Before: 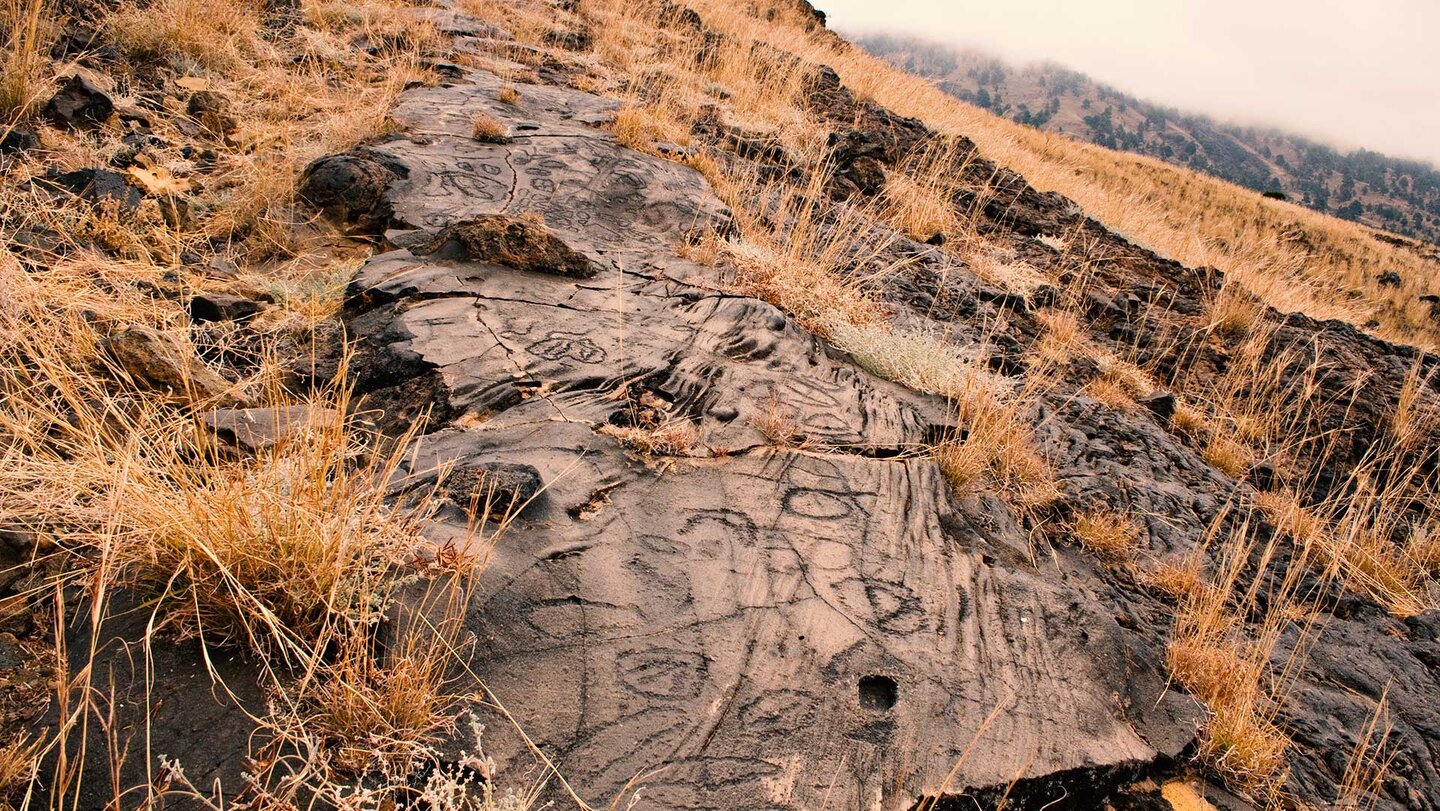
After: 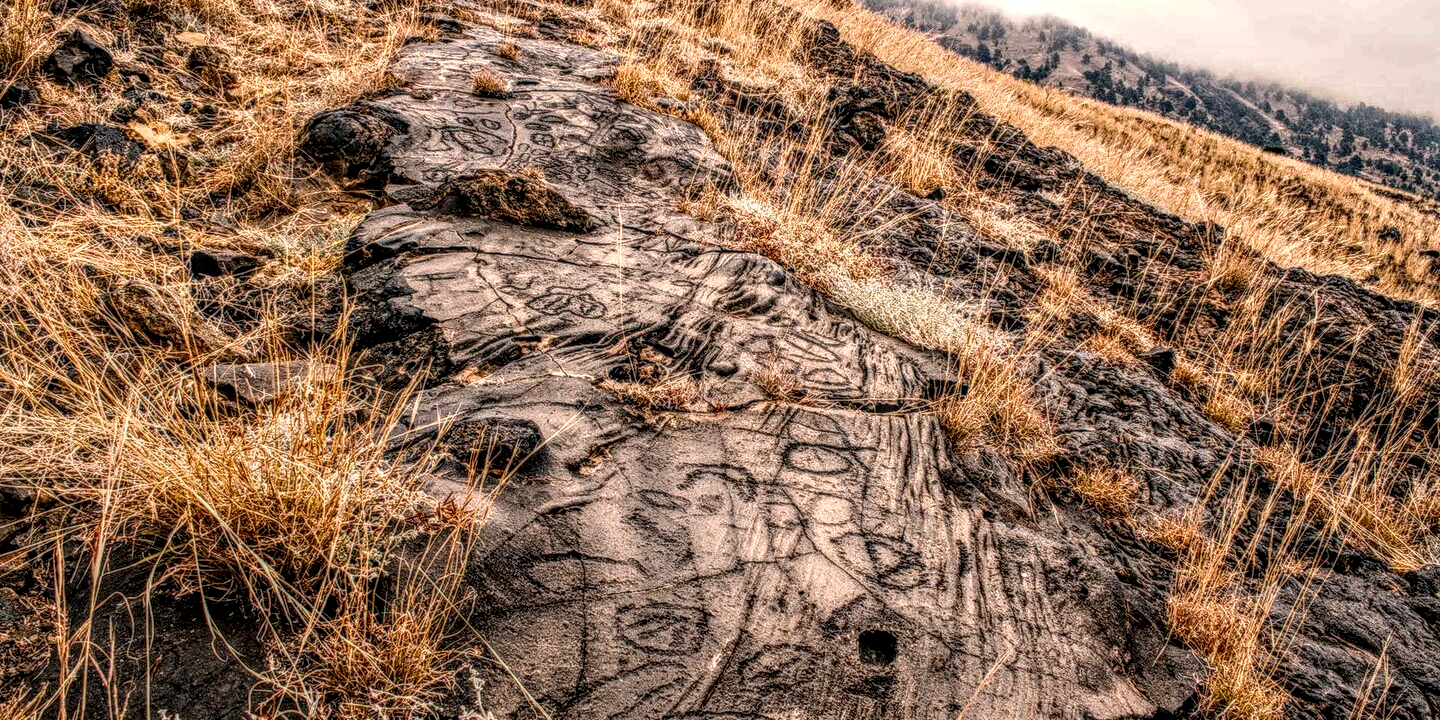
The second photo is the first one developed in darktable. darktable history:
graduated density: rotation -180°, offset 24.95
crop and rotate: top 5.609%, bottom 5.609%
local contrast: highlights 0%, shadows 0%, detail 300%, midtone range 0.3
